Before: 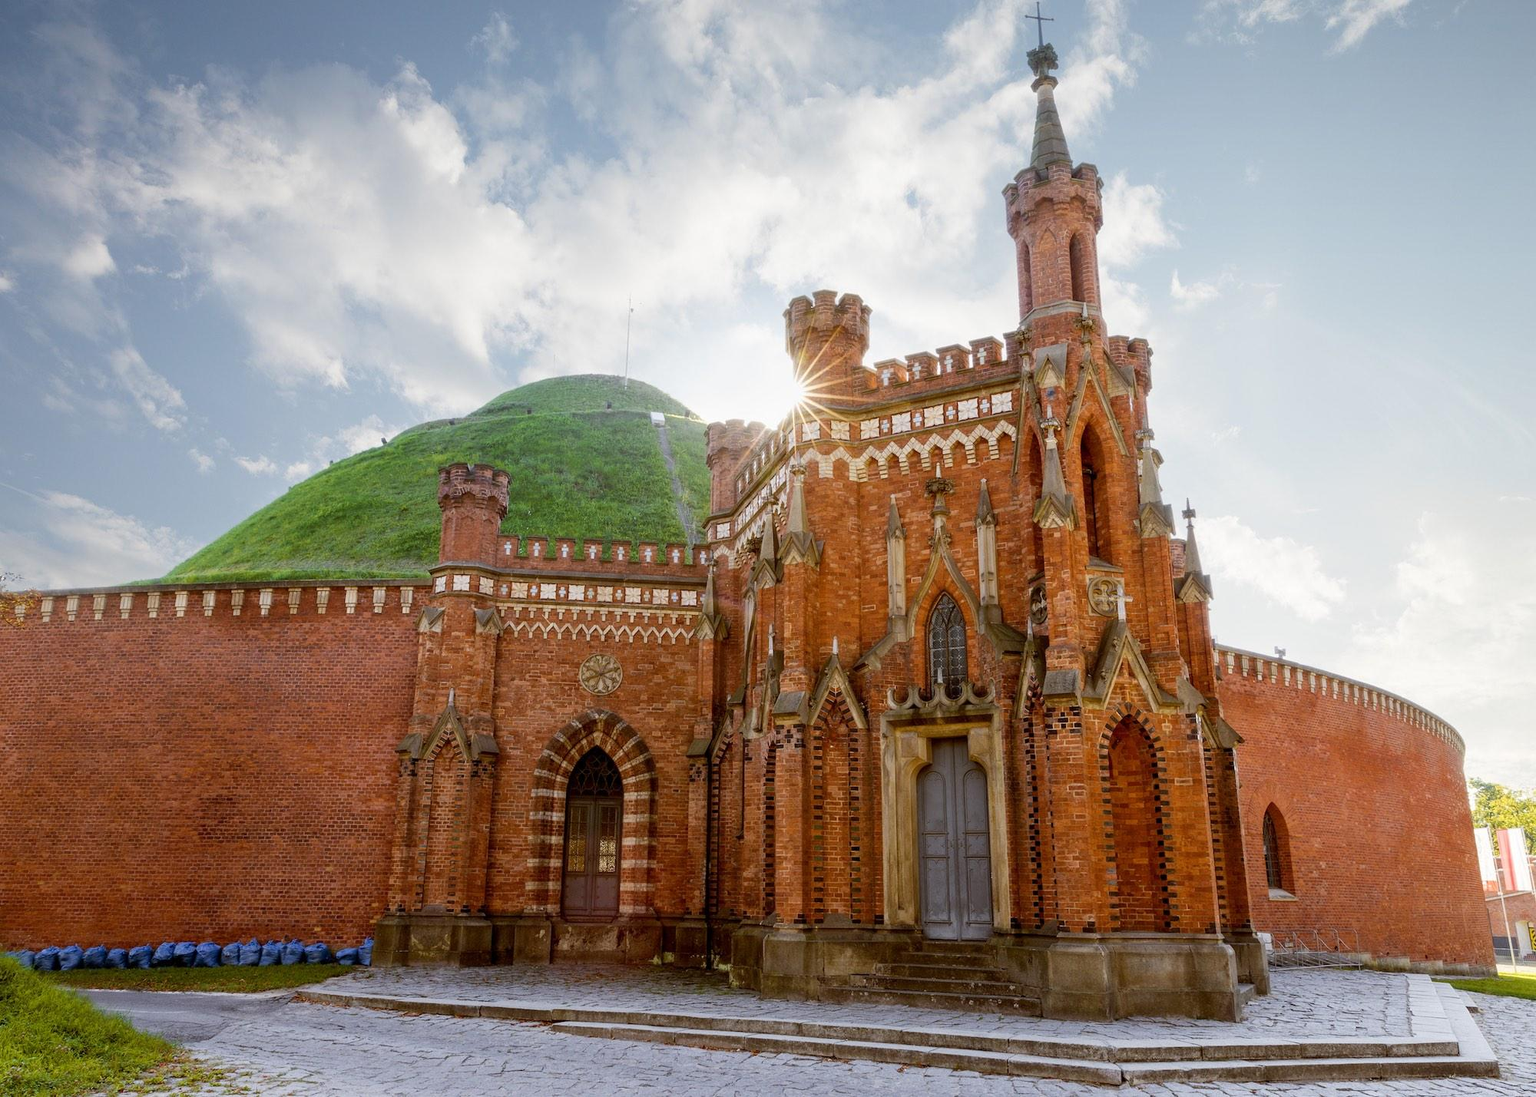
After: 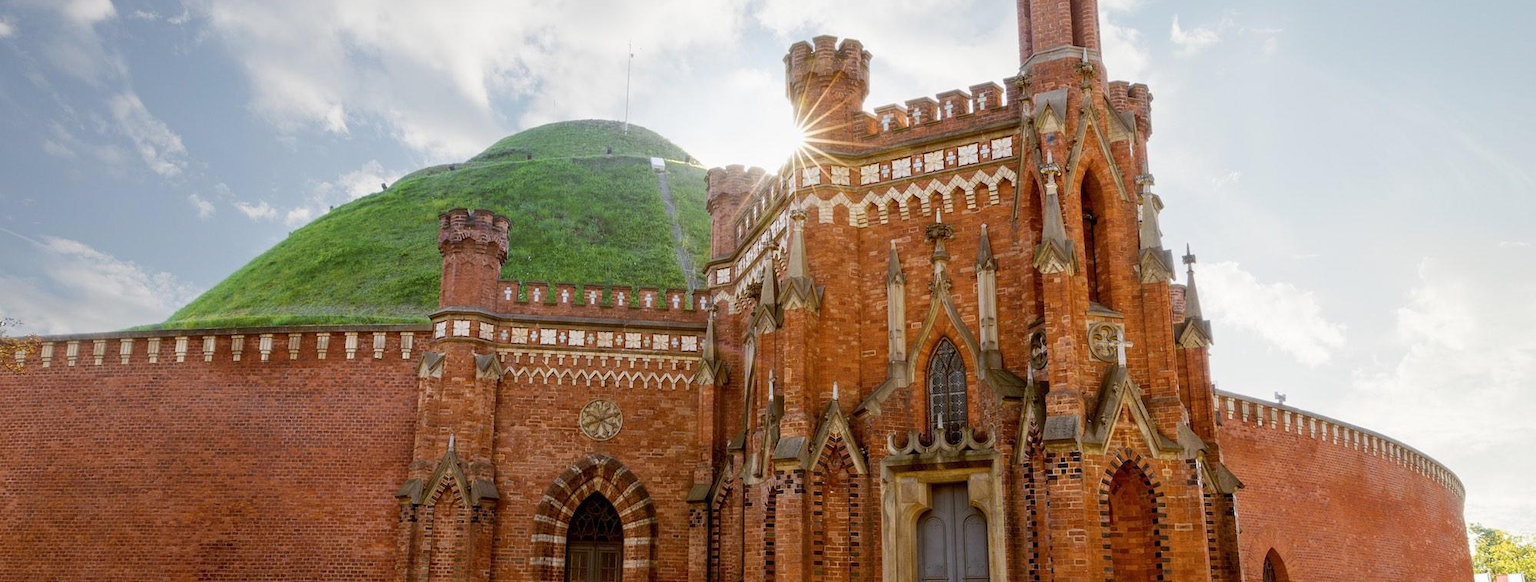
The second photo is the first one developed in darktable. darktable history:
color correction: highlights b* 0.002, saturation 0.976
crop and rotate: top 23.298%, bottom 23.617%
